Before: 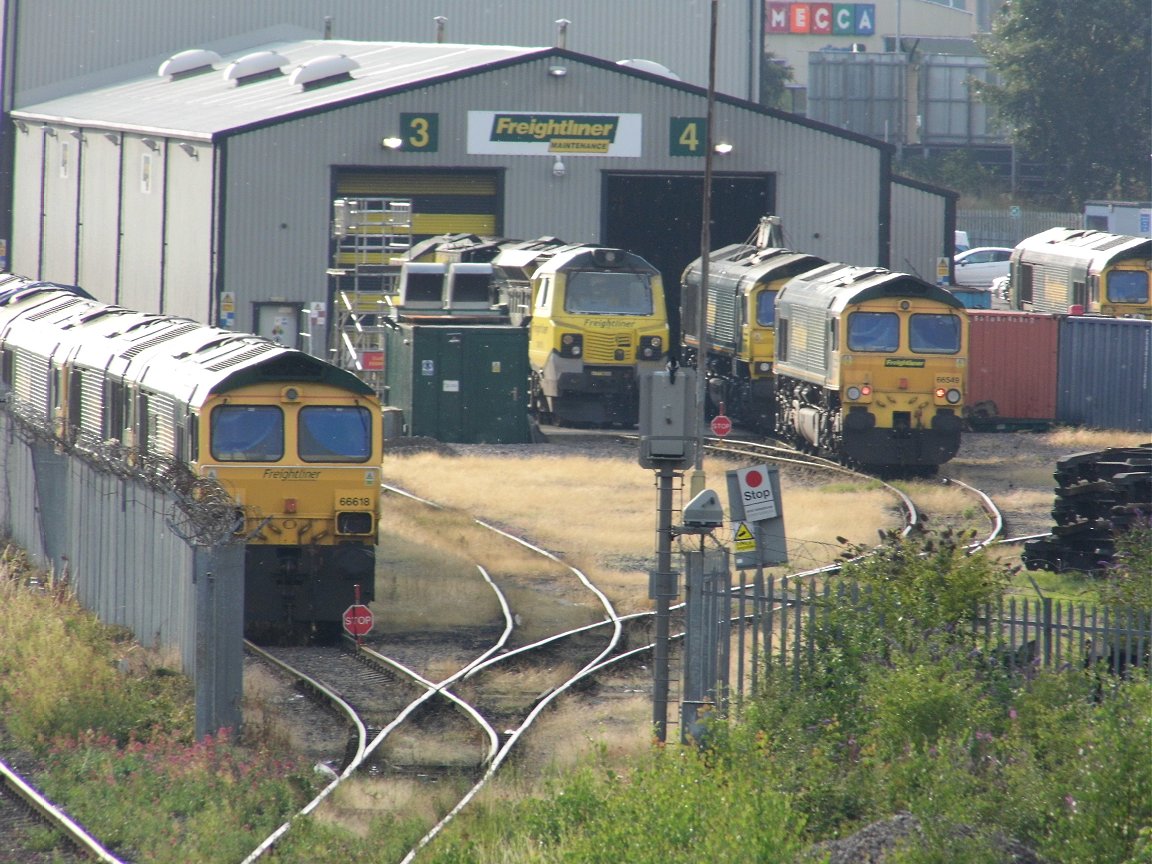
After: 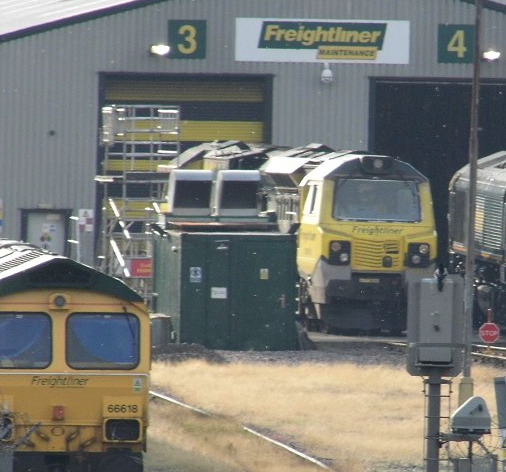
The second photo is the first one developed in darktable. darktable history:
contrast brightness saturation: saturation -0.098
crop: left 20.18%, top 10.826%, right 35.87%, bottom 34.517%
